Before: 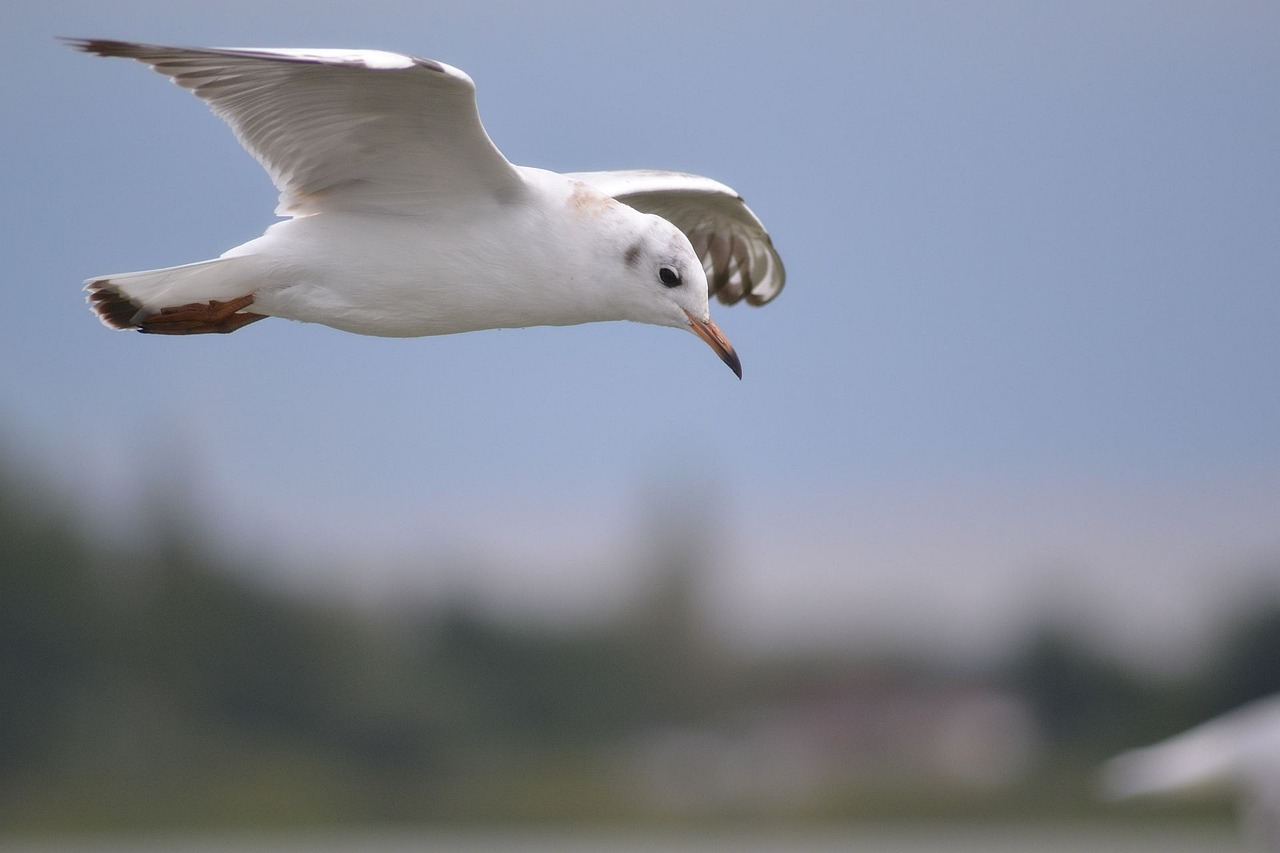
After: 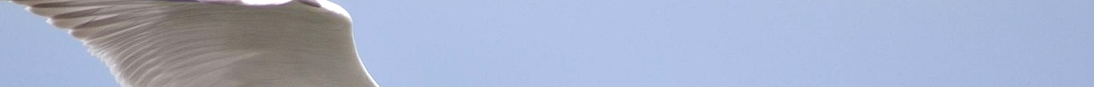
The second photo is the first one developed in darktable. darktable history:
crop and rotate: left 9.644%, top 9.491%, right 6.021%, bottom 80.509%
exposure: black level correction 0, exposure 0.5 EV, compensate highlight preservation false
rotate and perspective: rotation -1.24°, automatic cropping off
